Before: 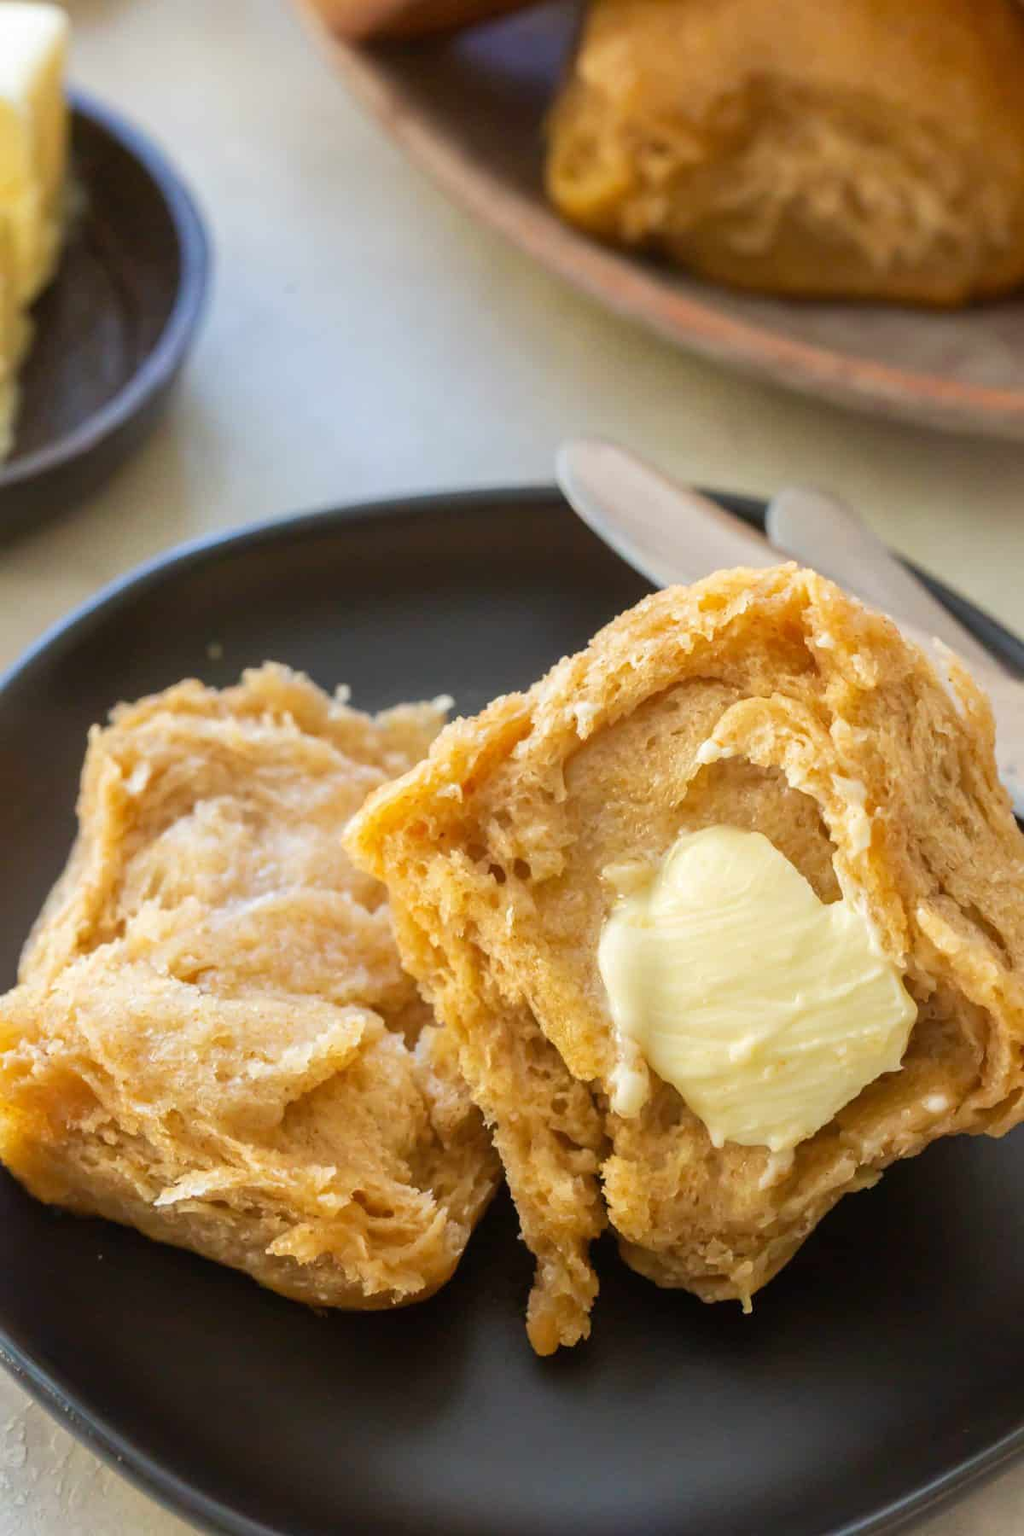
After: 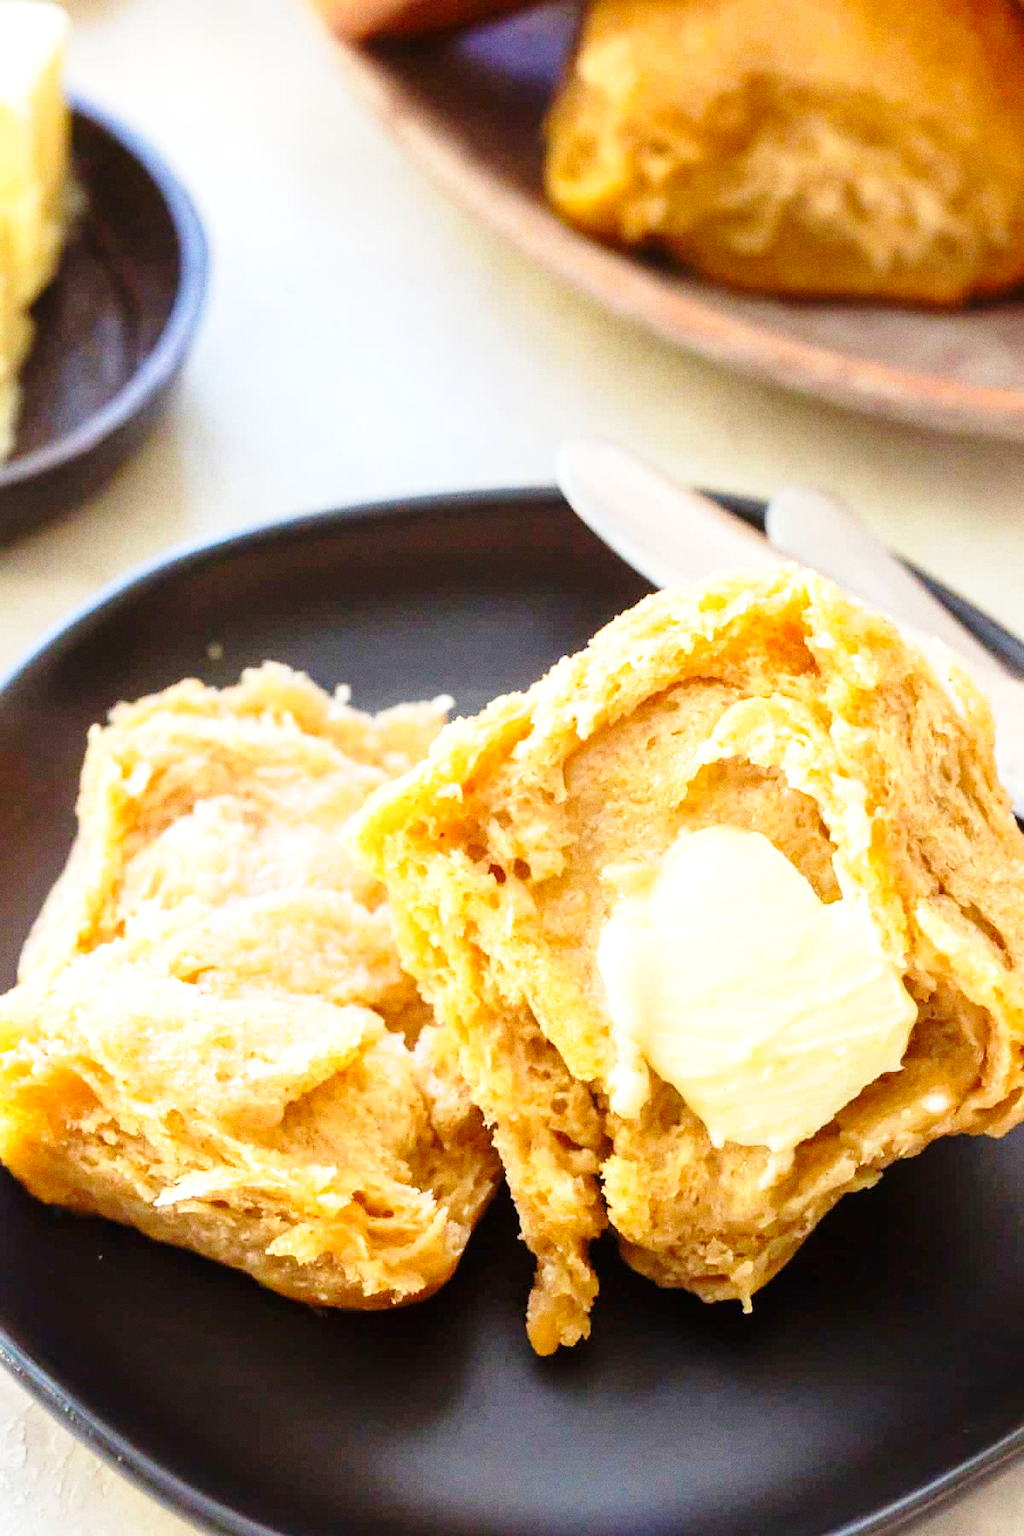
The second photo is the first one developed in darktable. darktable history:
base curve: curves: ch0 [(0, 0) (0.028, 0.03) (0.121, 0.232) (0.46, 0.748) (0.859, 0.968) (1, 1)], preserve colors none
exposure: black level correction 0.001, exposure 0.5 EV, compensate exposure bias true, compensate highlight preservation false
color balance: gamma [0.9, 0.988, 0.975, 1.025], gain [1.05, 1, 1, 1]
grain: on, module defaults
